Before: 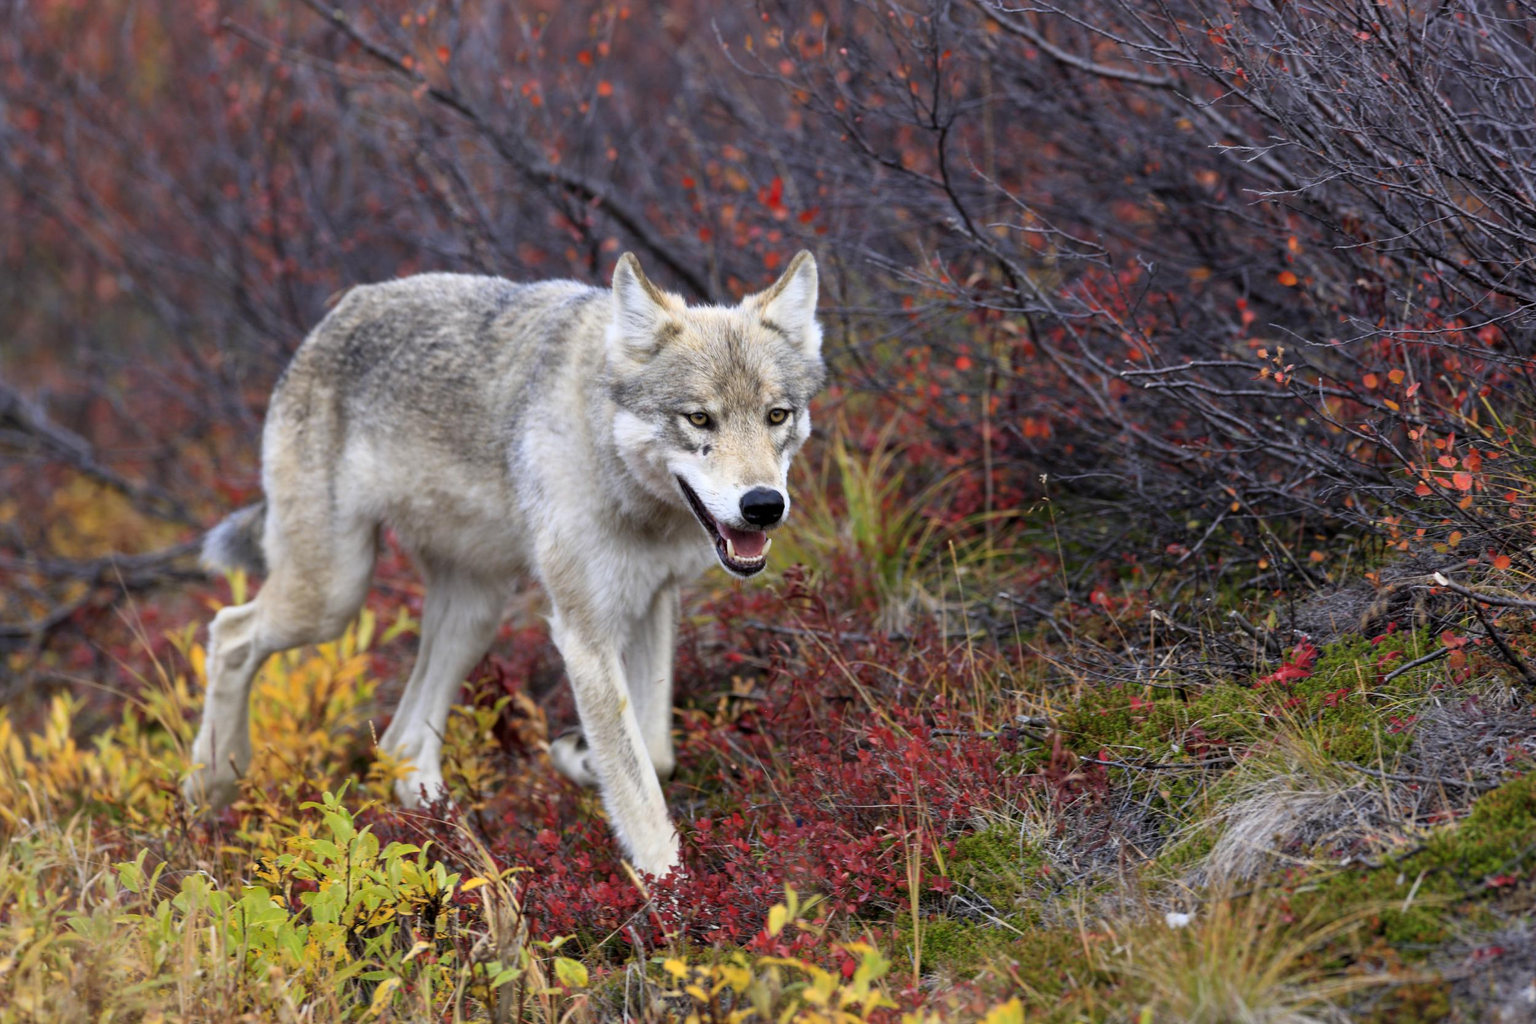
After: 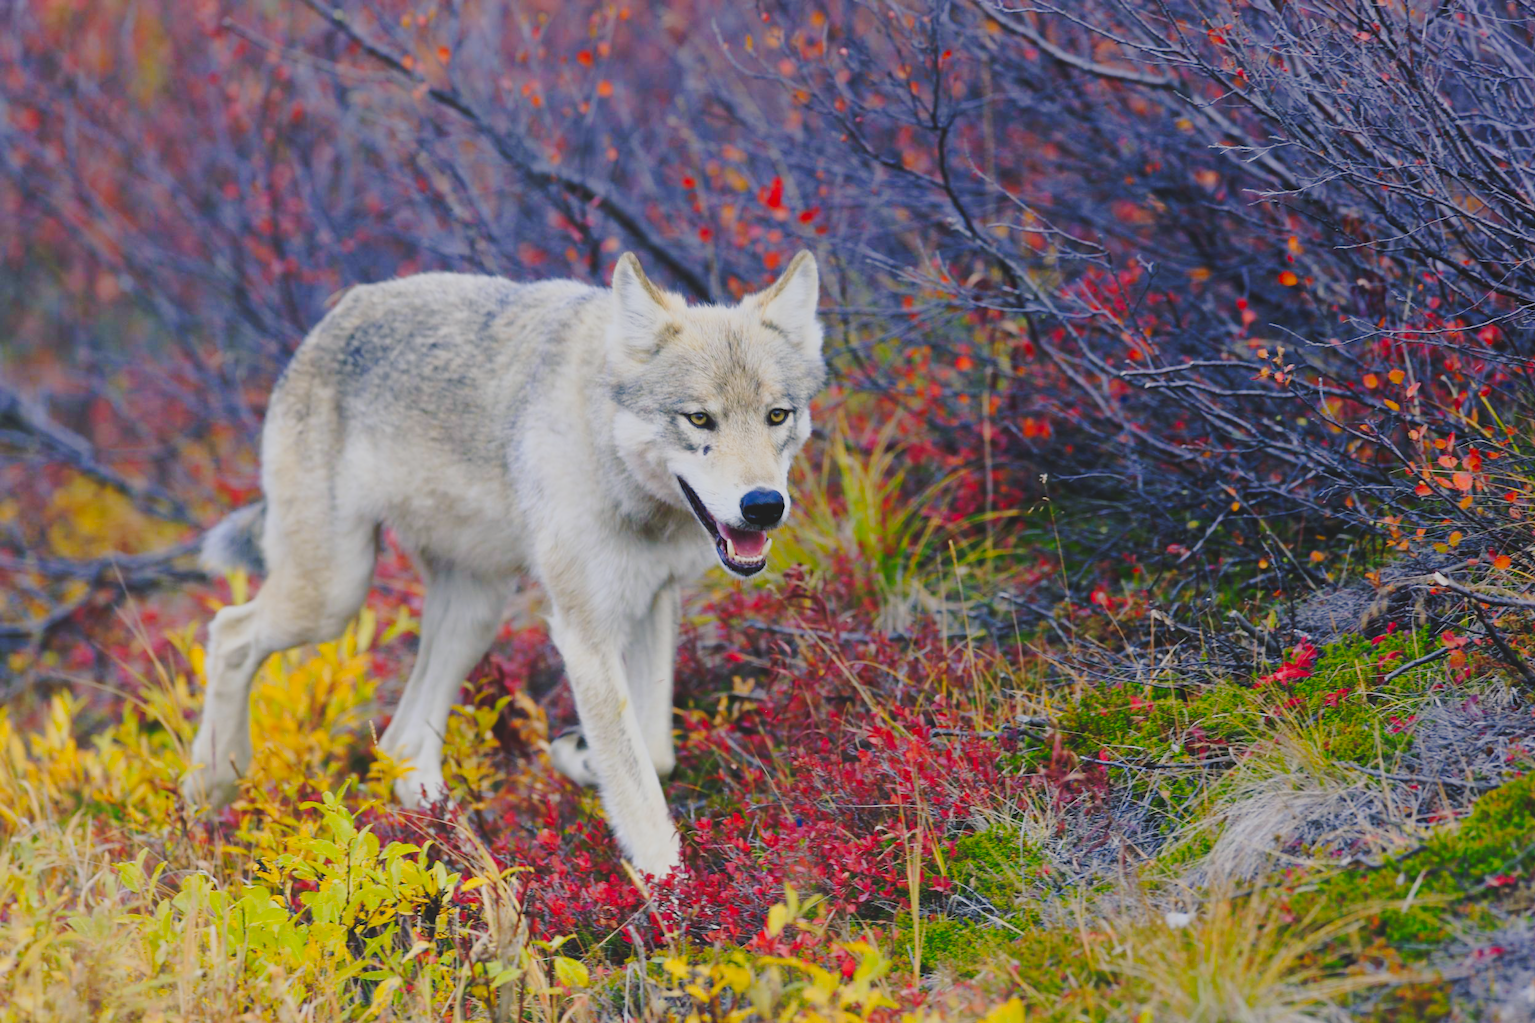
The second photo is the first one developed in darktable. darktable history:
tone equalizer: on, module defaults
local contrast: detail 71%
color balance rgb: shadows lift › chroma 7.154%, shadows lift › hue 245.09°, linear chroma grading › global chroma 15.25%, perceptual saturation grading › global saturation 0.684%
tone curve: curves: ch0 [(0, 0.011) (0.104, 0.085) (0.236, 0.234) (0.398, 0.507) (0.498, 0.621) (0.65, 0.757) (0.835, 0.883) (1, 0.961)]; ch1 [(0, 0) (0.353, 0.344) (0.43, 0.401) (0.479, 0.476) (0.502, 0.502) (0.54, 0.542) (0.602, 0.613) (0.638, 0.668) (0.693, 0.727) (1, 1)]; ch2 [(0, 0) (0.34, 0.314) (0.434, 0.43) (0.5, 0.506) (0.521, 0.54) (0.54, 0.56) (0.595, 0.613) (0.644, 0.729) (1, 1)], preserve colors none
